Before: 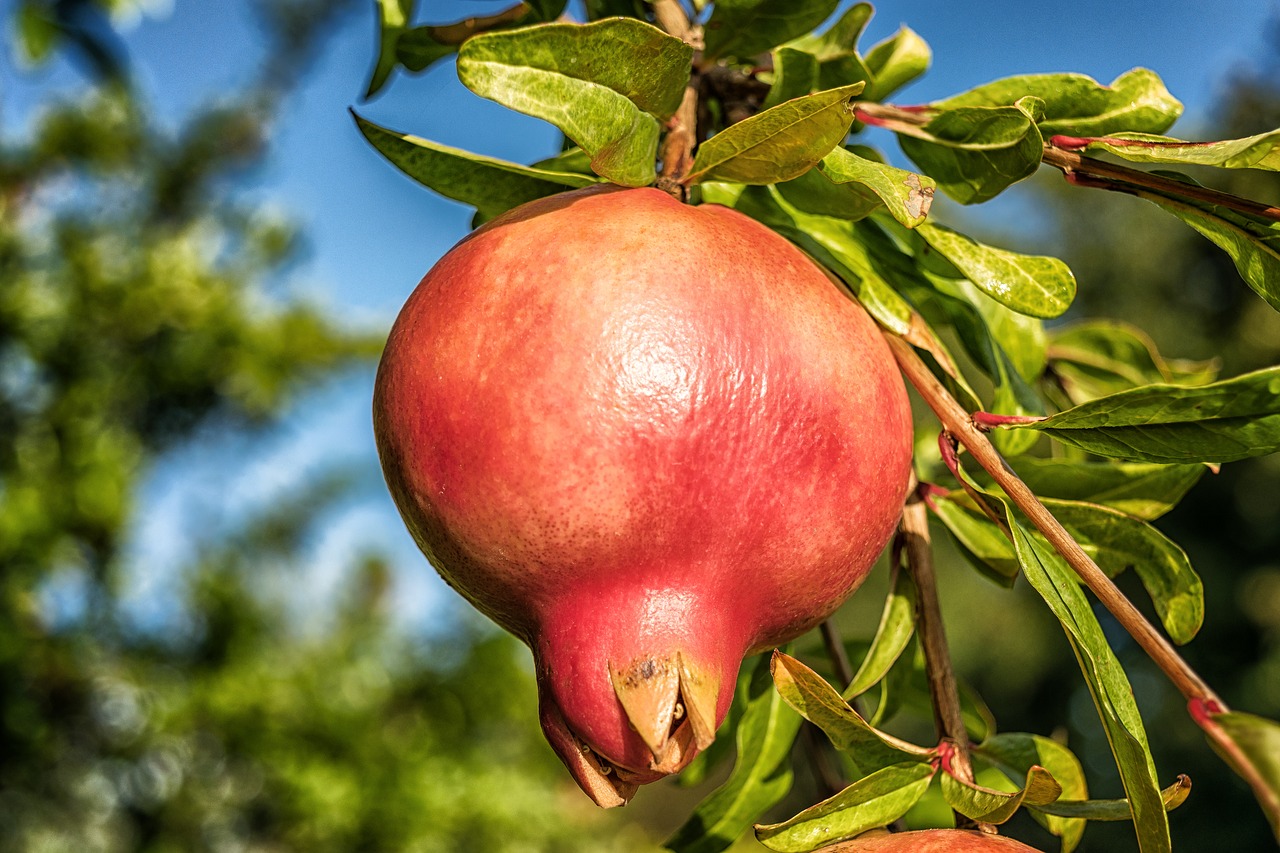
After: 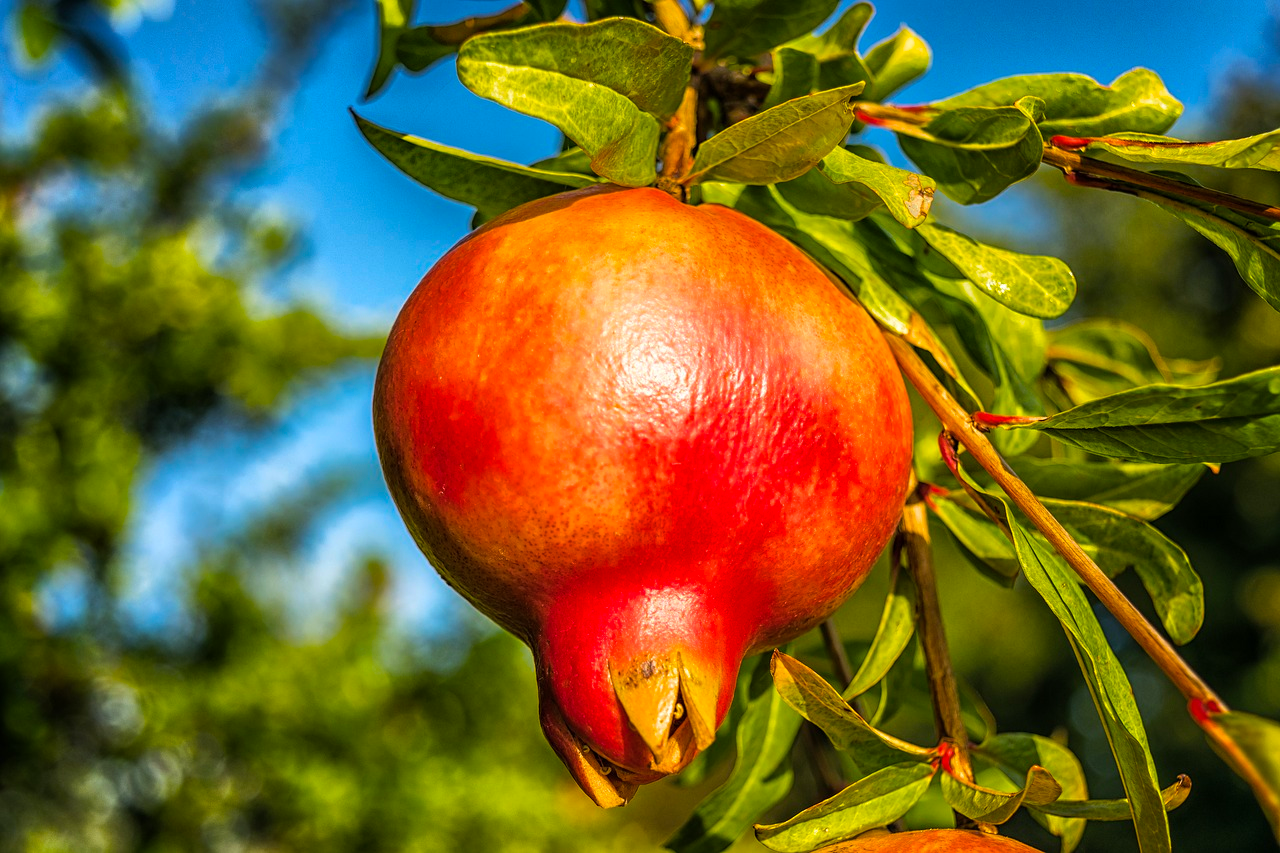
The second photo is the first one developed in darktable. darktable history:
color balance rgb: perceptual saturation grading › global saturation 61.706%, perceptual saturation grading › highlights 19.374%, perceptual saturation grading › shadows -49.934%
